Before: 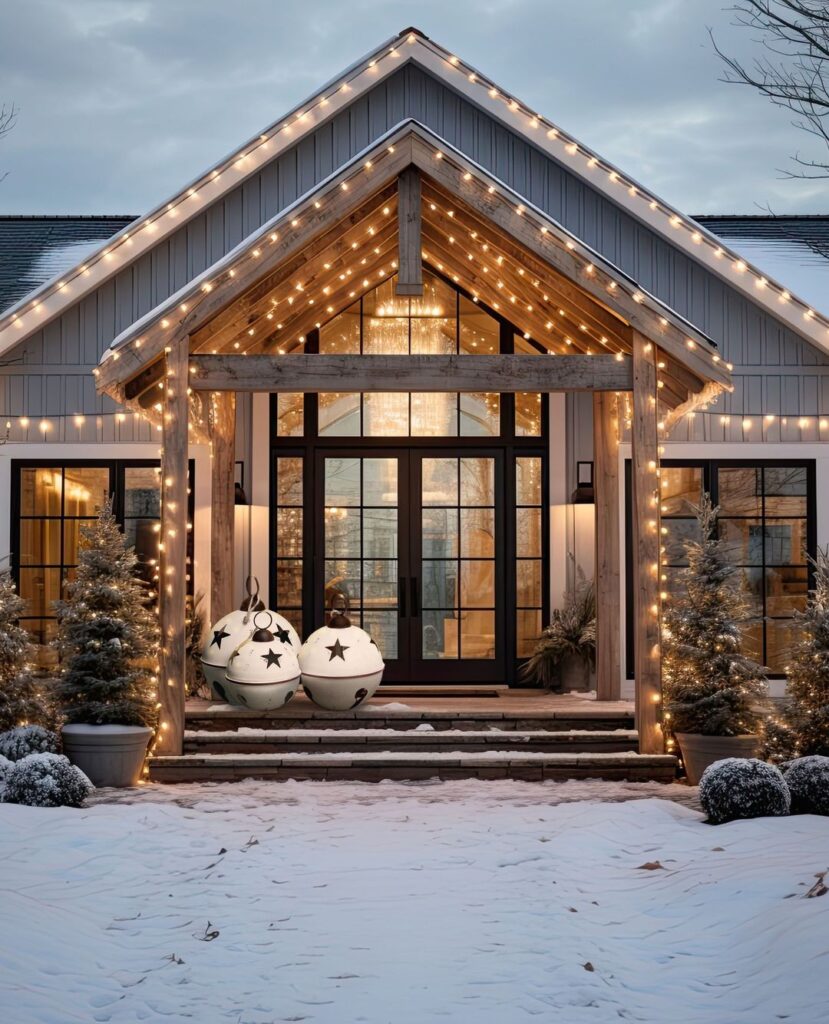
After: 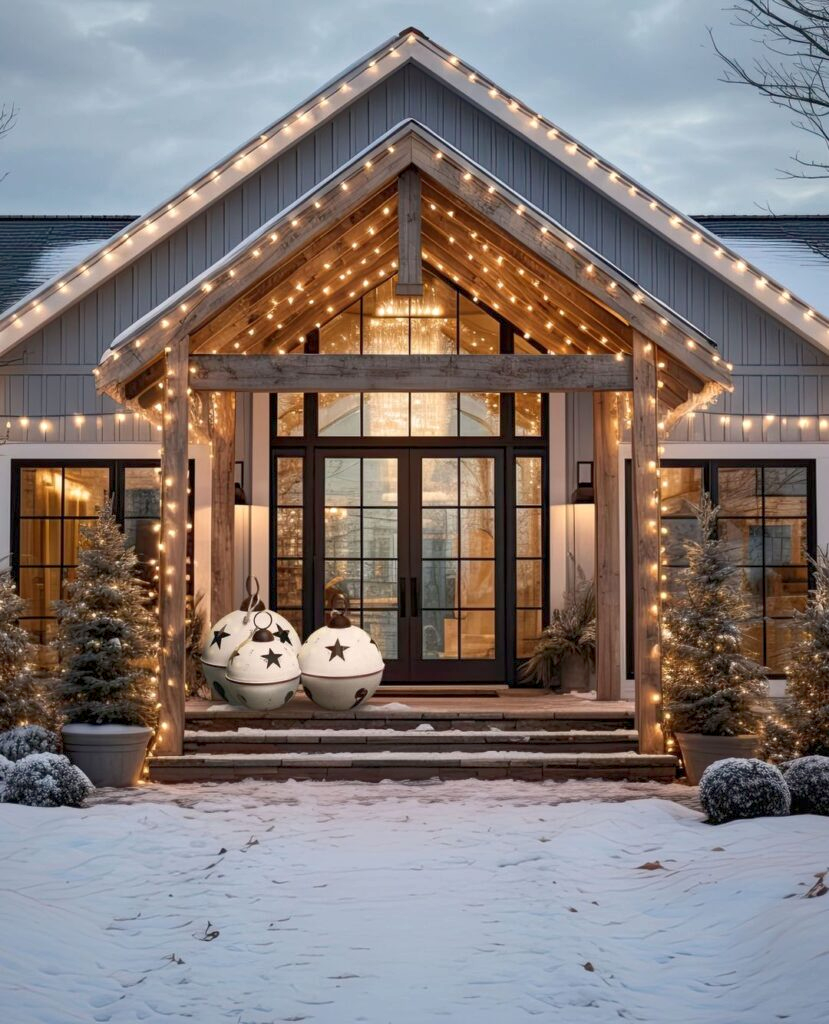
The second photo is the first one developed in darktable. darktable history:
local contrast: highlights 100%, shadows 100%, detail 120%, midtone range 0.2
rgb curve: curves: ch0 [(0, 0) (0.093, 0.159) (0.241, 0.265) (0.414, 0.42) (1, 1)], compensate middle gray true, preserve colors basic power
